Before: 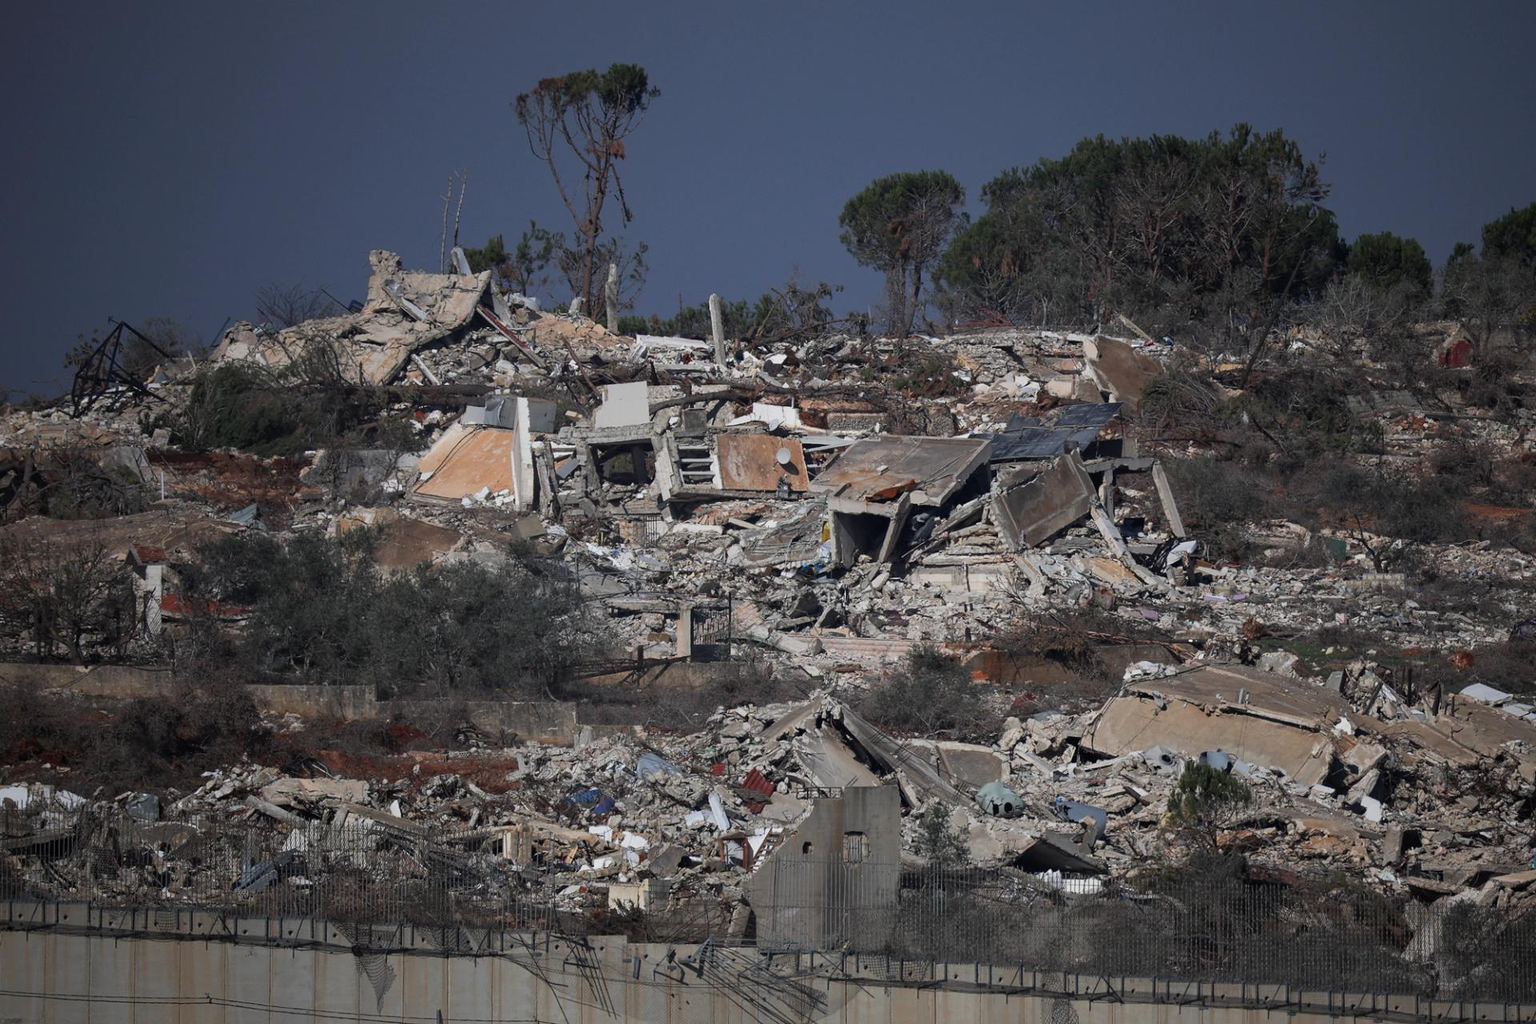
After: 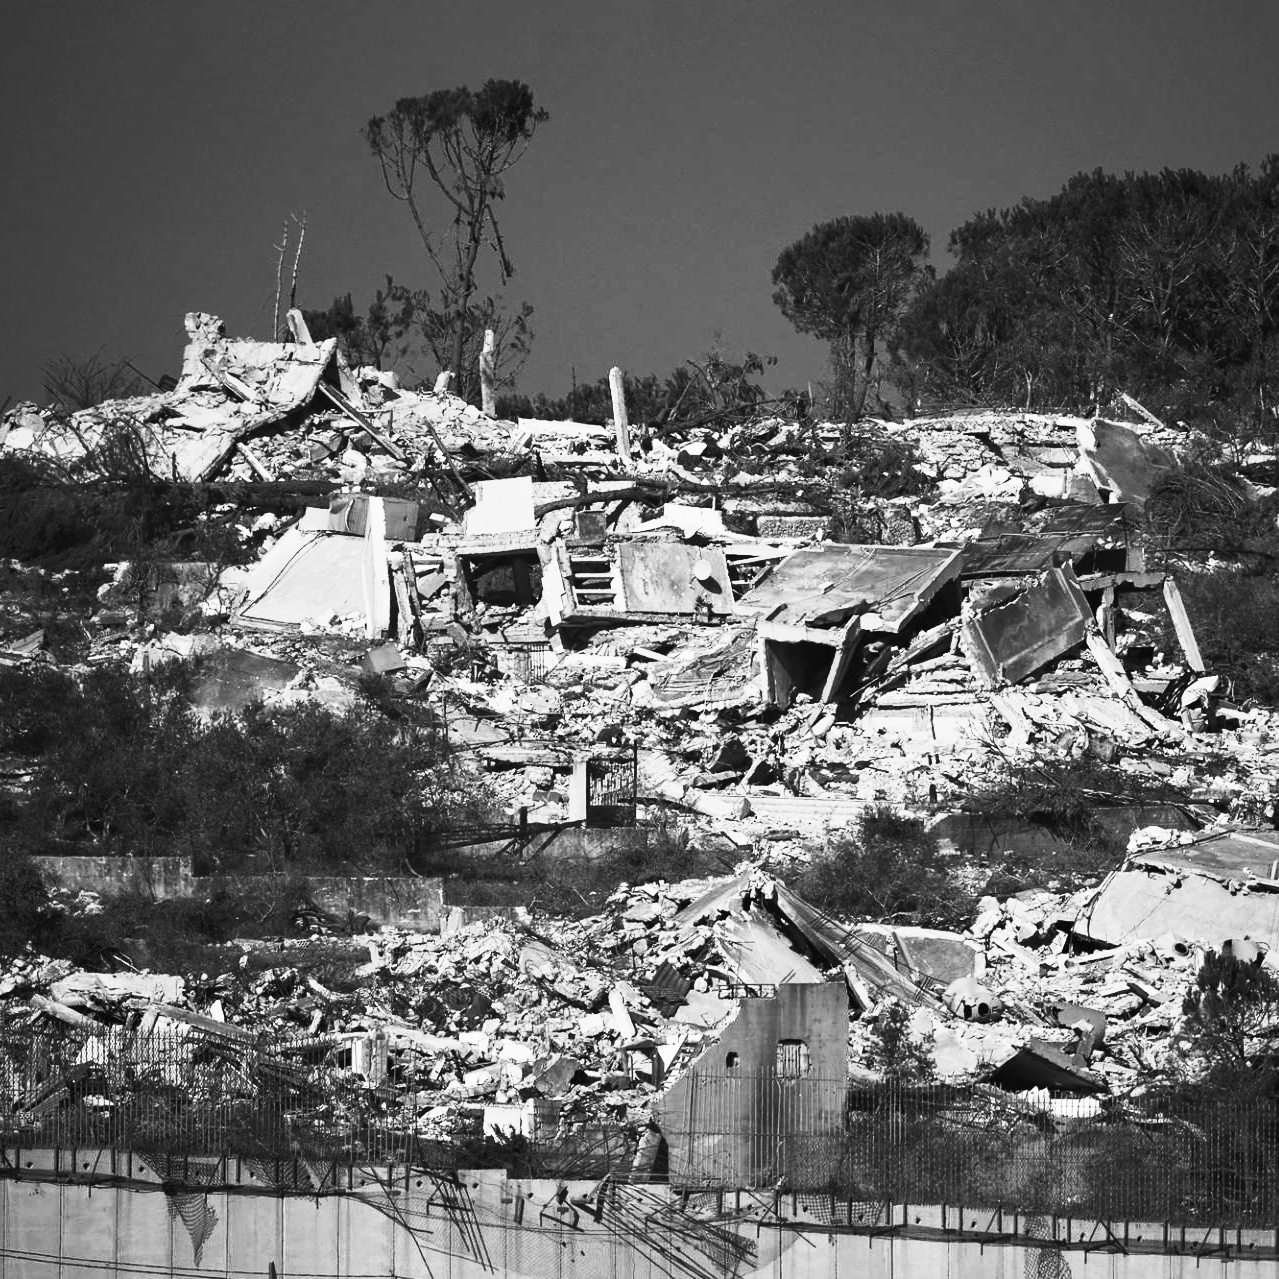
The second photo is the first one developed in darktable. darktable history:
monochrome: on, module defaults
crop and rotate: left 14.436%, right 18.898%
white balance: red 1.467, blue 0.684
contrast brightness saturation: contrast 0.62, brightness 0.34, saturation 0.14
